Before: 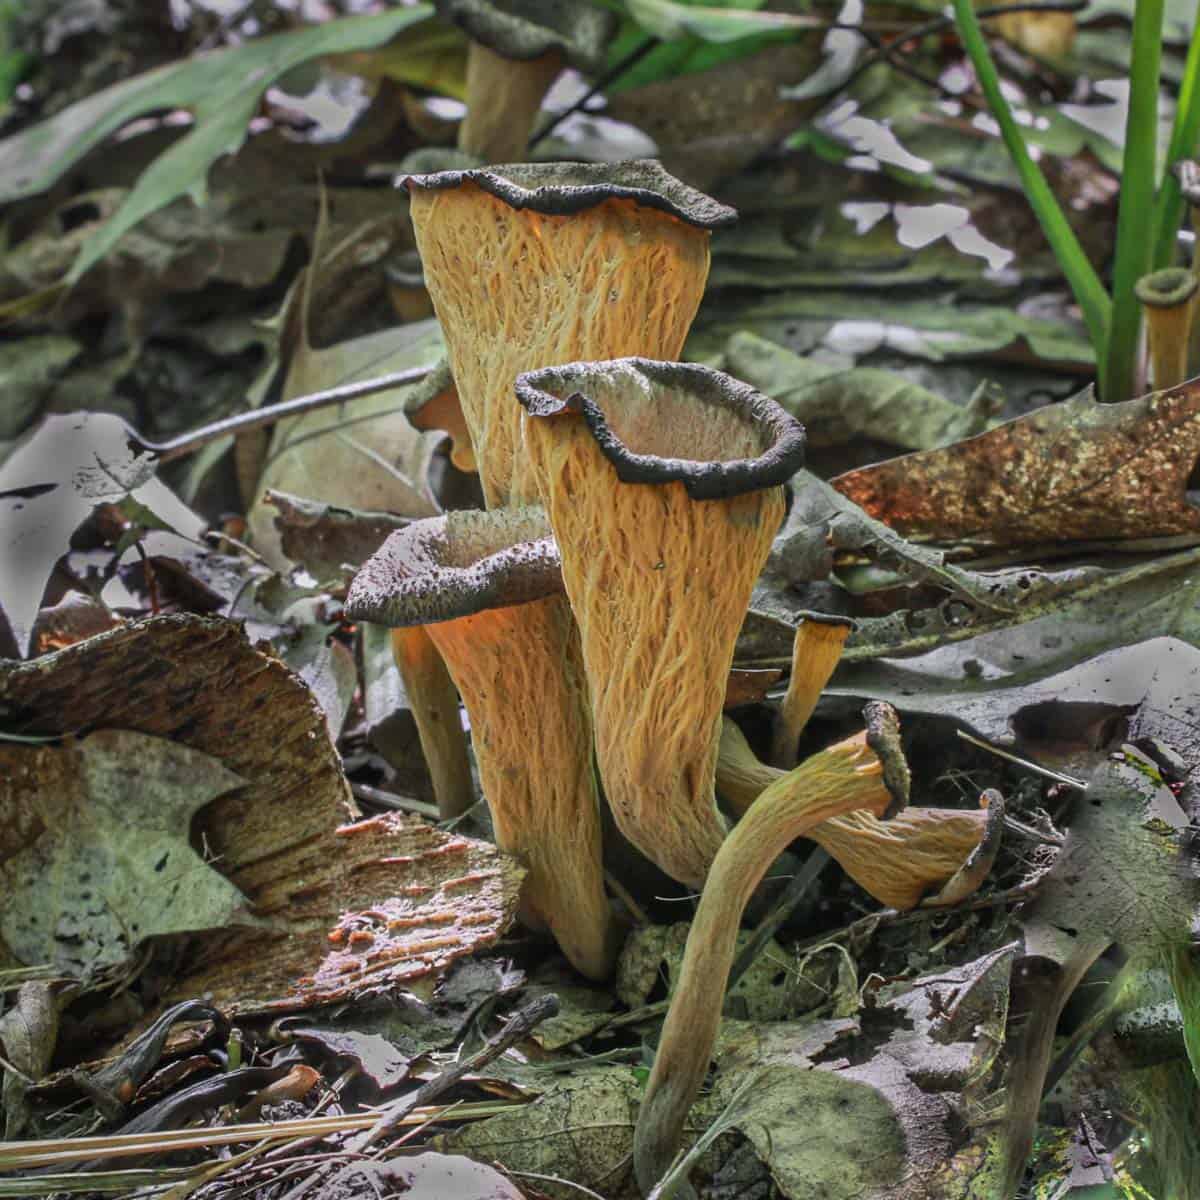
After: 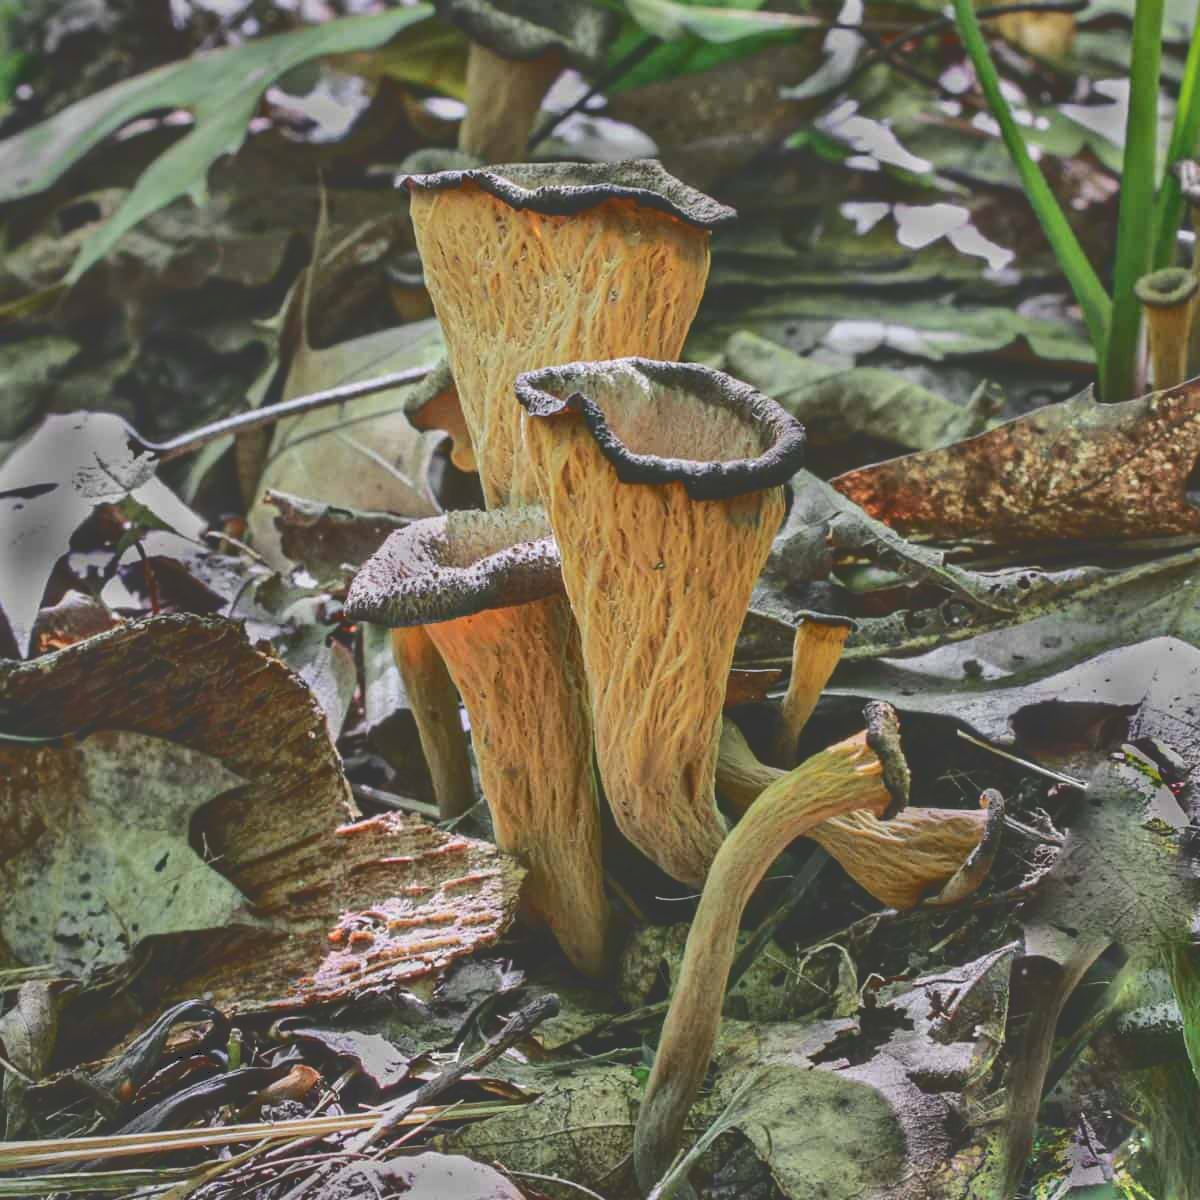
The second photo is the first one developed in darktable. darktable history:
tone curve: curves: ch0 [(0, 0) (0.003, 0.211) (0.011, 0.211) (0.025, 0.215) (0.044, 0.218) (0.069, 0.224) (0.1, 0.227) (0.136, 0.233) (0.177, 0.247) (0.224, 0.275) (0.277, 0.309) (0.335, 0.366) (0.399, 0.438) (0.468, 0.515) (0.543, 0.586) (0.623, 0.658) (0.709, 0.735) (0.801, 0.821) (0.898, 0.889) (1, 1)], color space Lab, independent channels, preserve colors none
shadows and highlights: highlights color adjustment 46.25%, soften with gaussian
